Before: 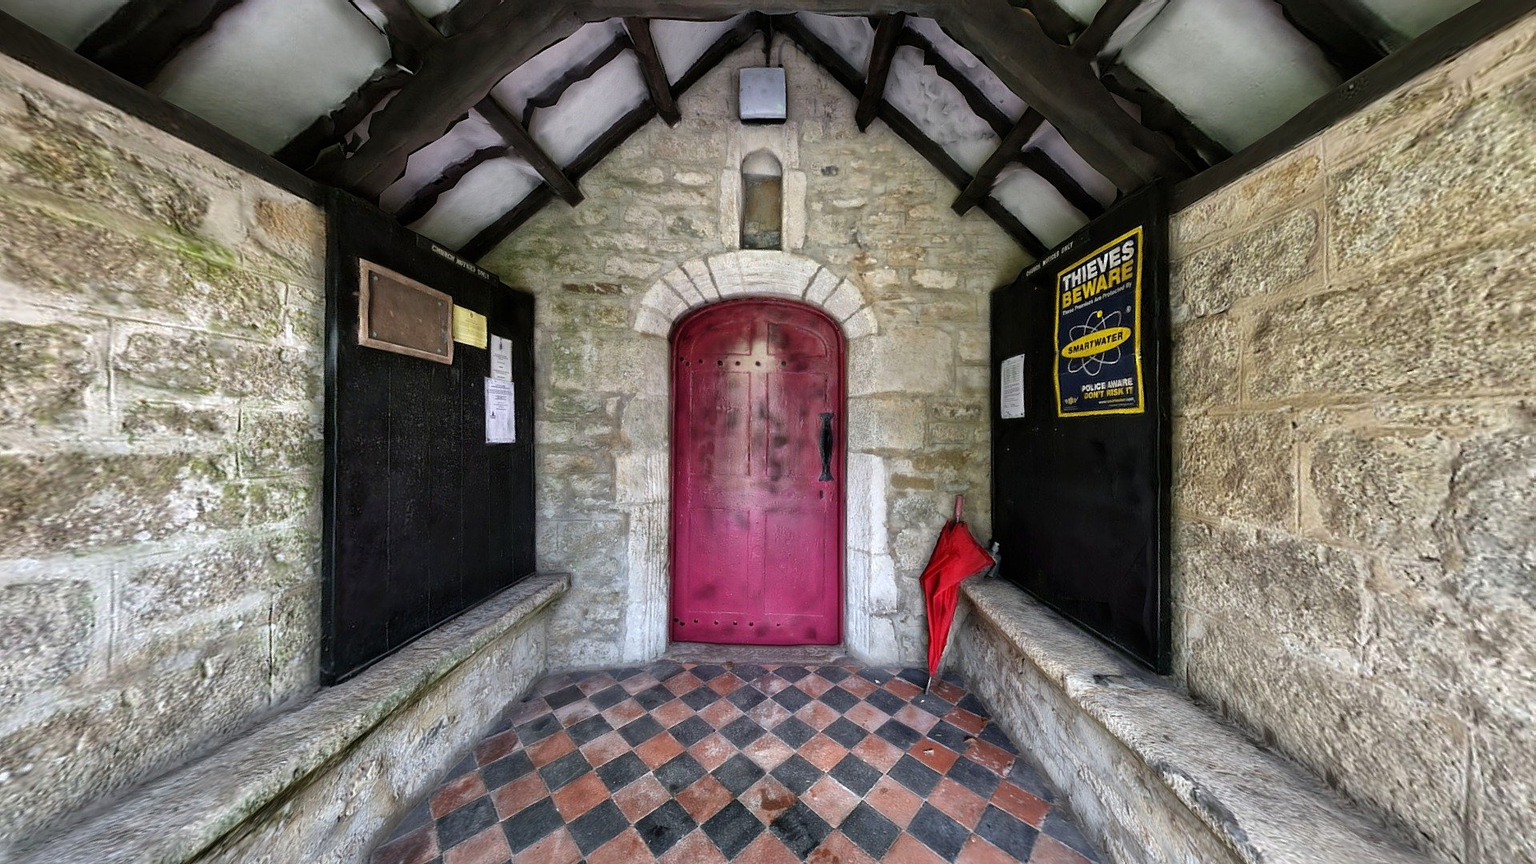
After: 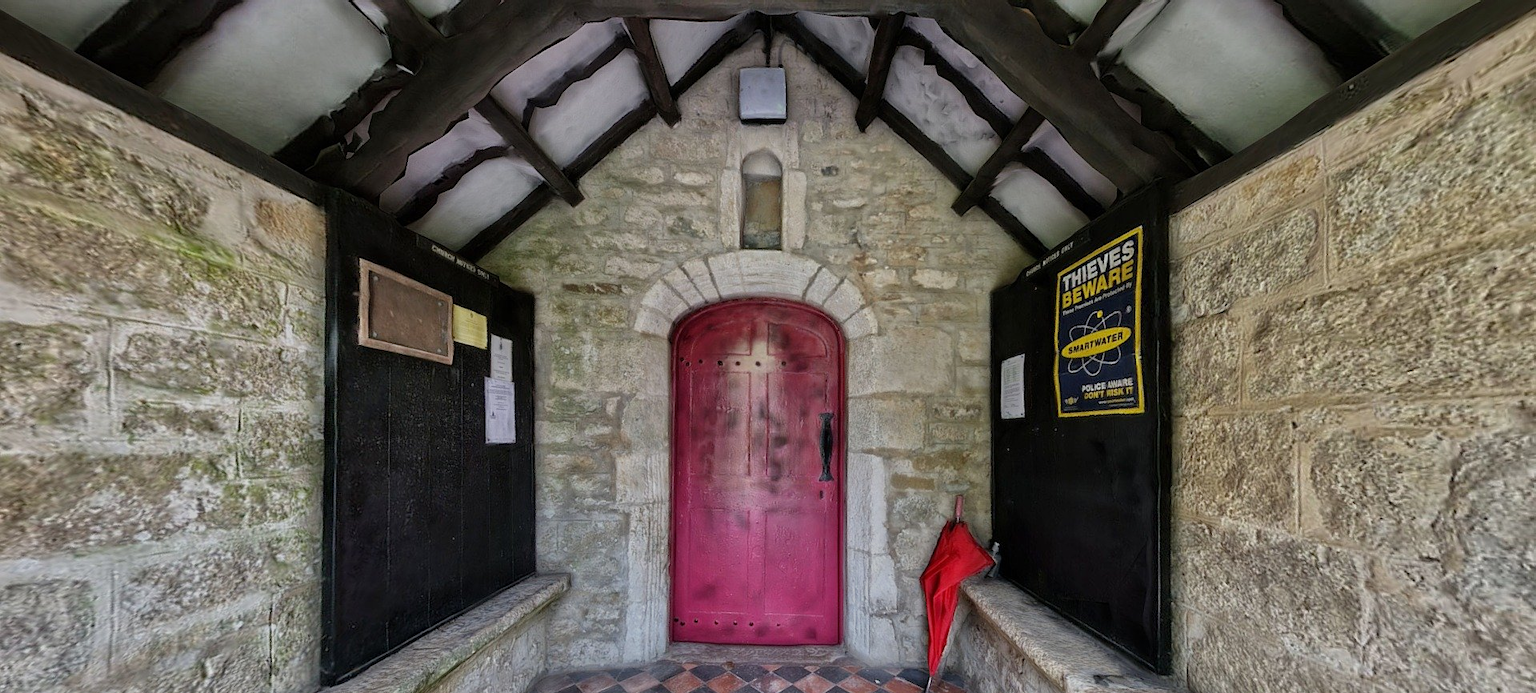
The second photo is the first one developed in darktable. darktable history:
crop: bottom 19.644%
tone equalizer: -8 EV -0.002 EV, -7 EV 0.005 EV, -6 EV -0.008 EV, -5 EV 0.007 EV, -4 EV -0.042 EV, -3 EV -0.233 EV, -2 EV -0.662 EV, -1 EV -0.983 EV, +0 EV -0.969 EV, smoothing diameter 2%, edges refinement/feathering 20, mask exposure compensation -1.57 EV, filter diffusion 5
